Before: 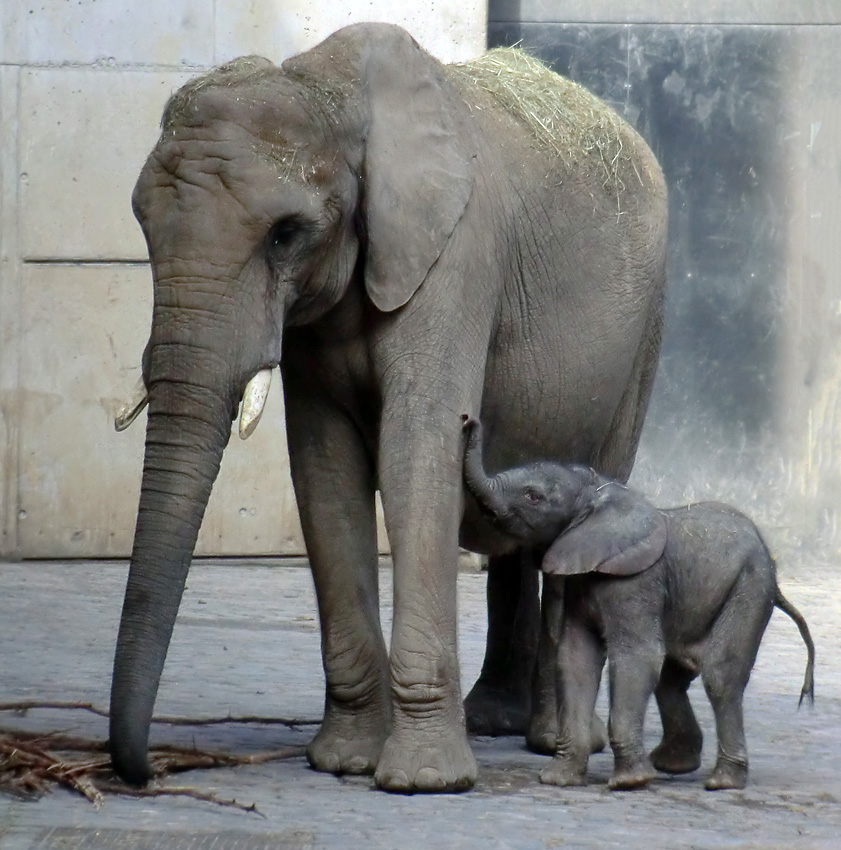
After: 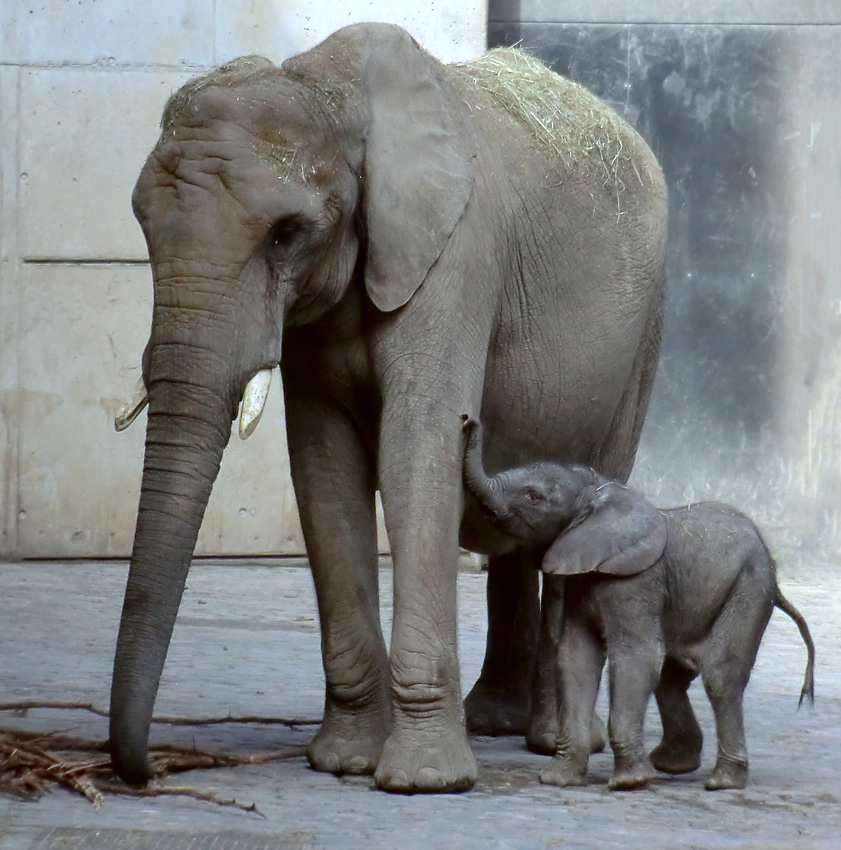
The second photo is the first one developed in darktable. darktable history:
color correction: highlights a* -3.45, highlights b* -6.61, shadows a* 3.11, shadows b* 5.59
